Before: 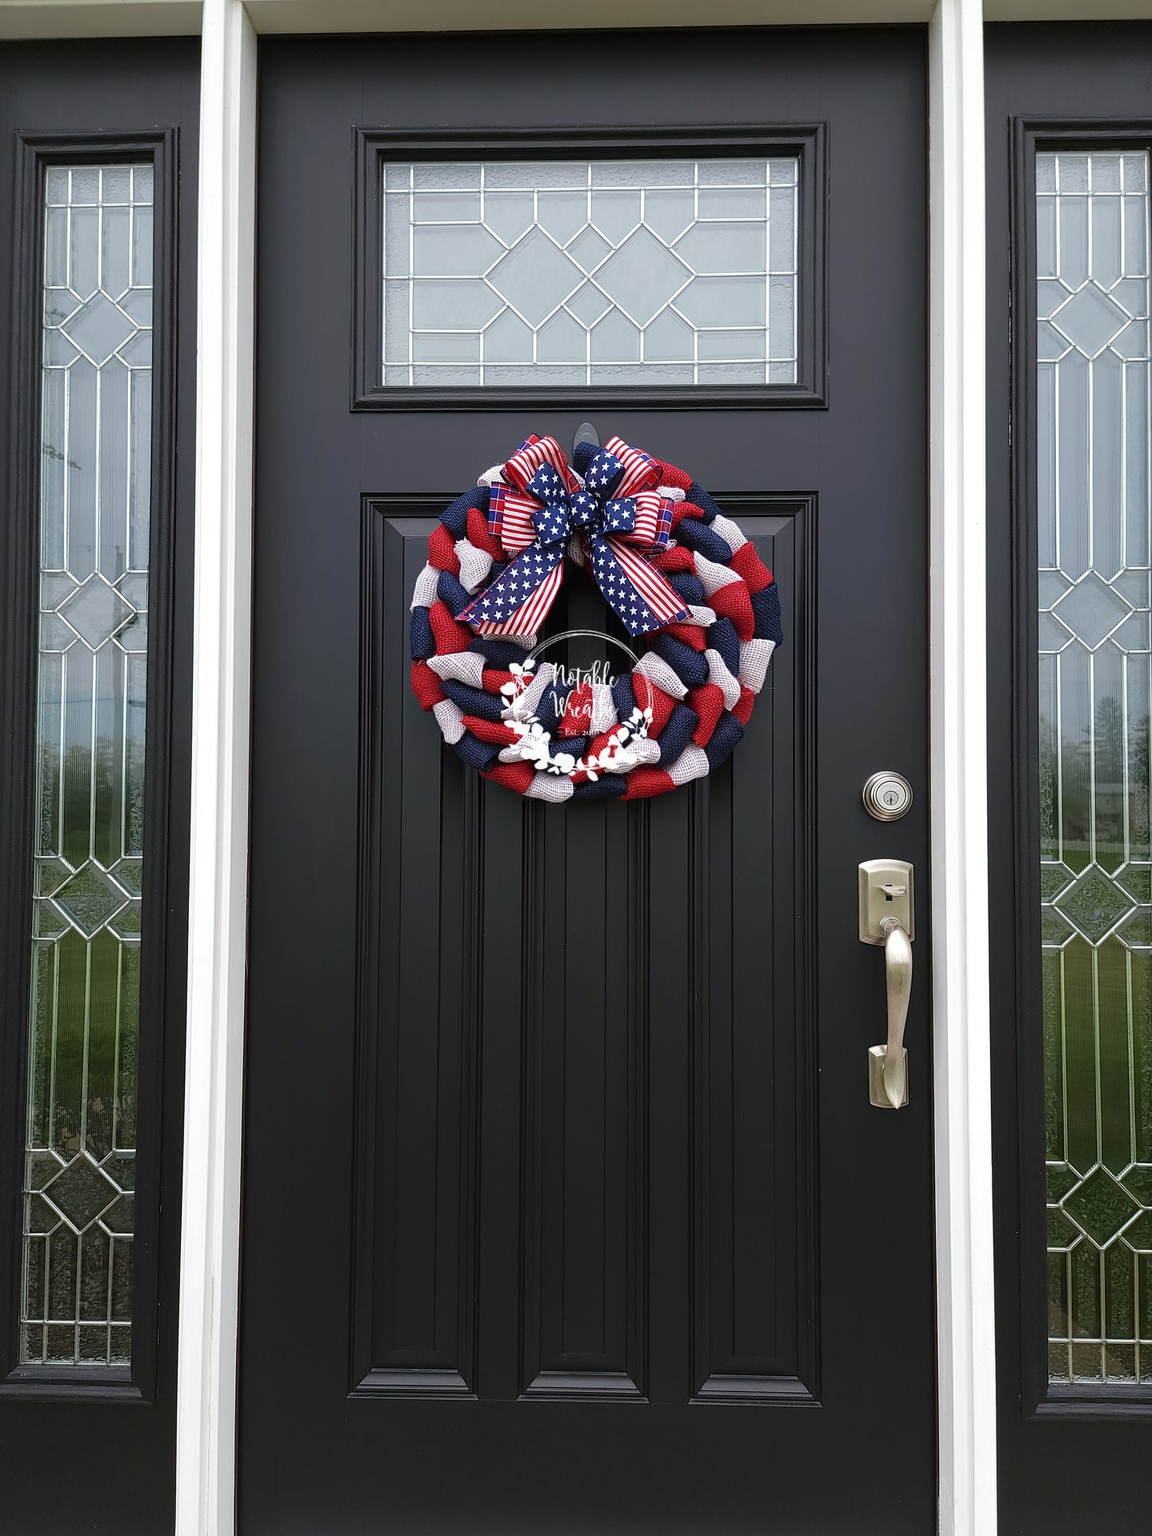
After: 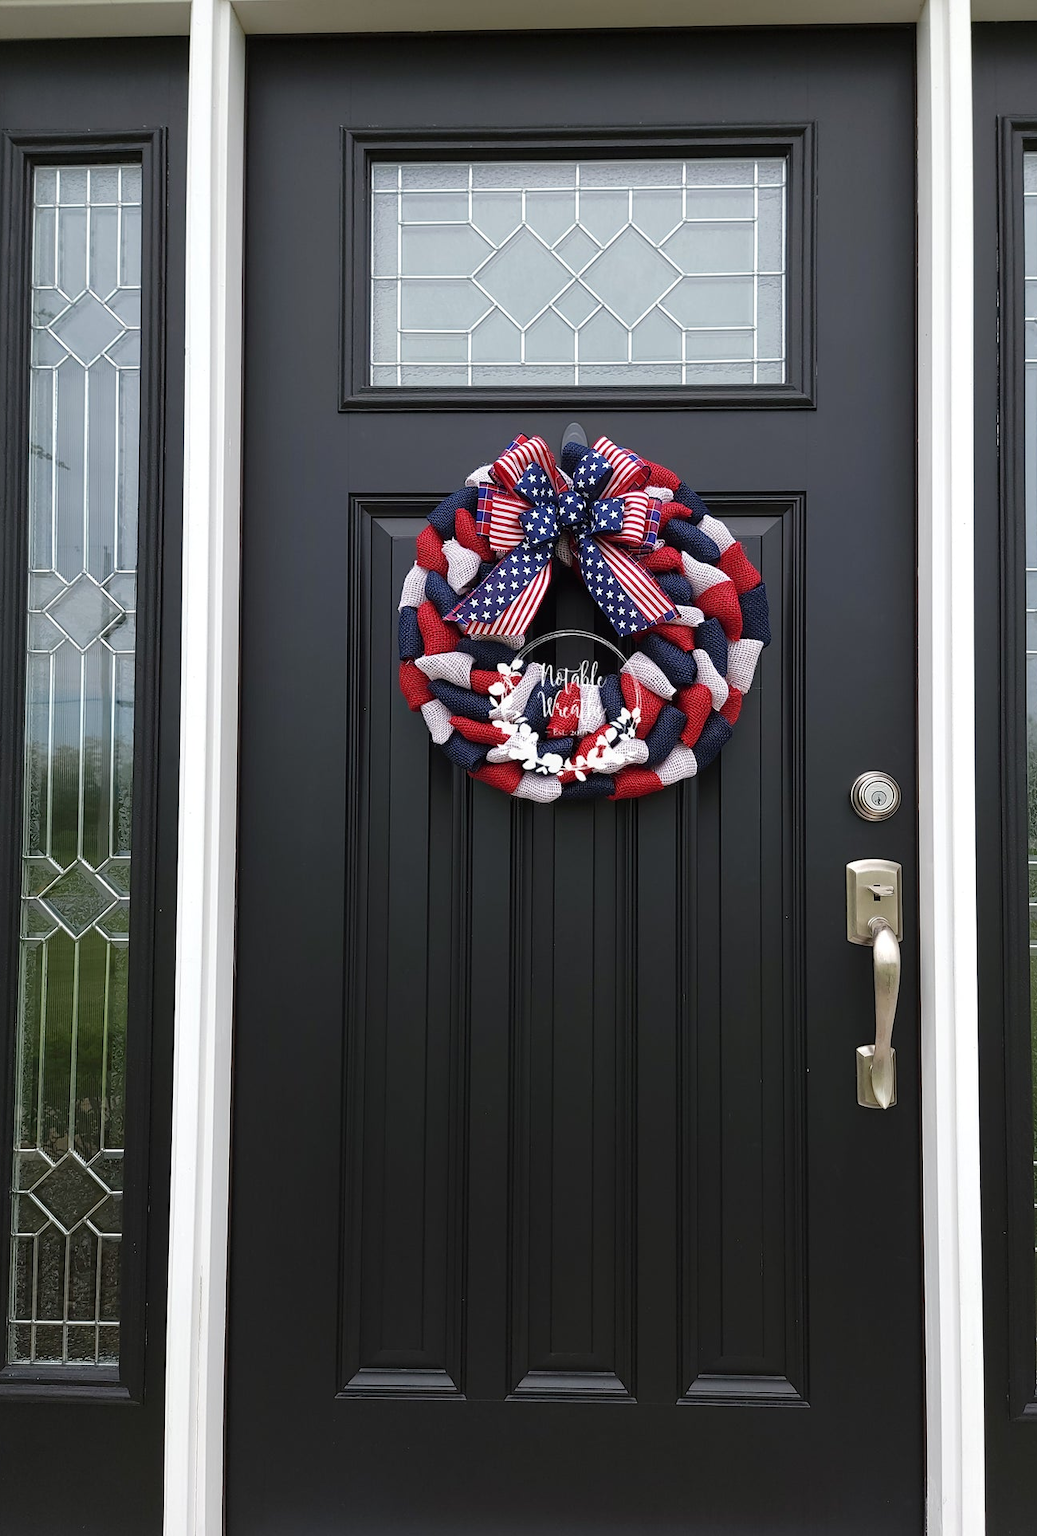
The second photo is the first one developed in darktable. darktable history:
crop and rotate: left 1.088%, right 8.807%
white balance: emerald 1
